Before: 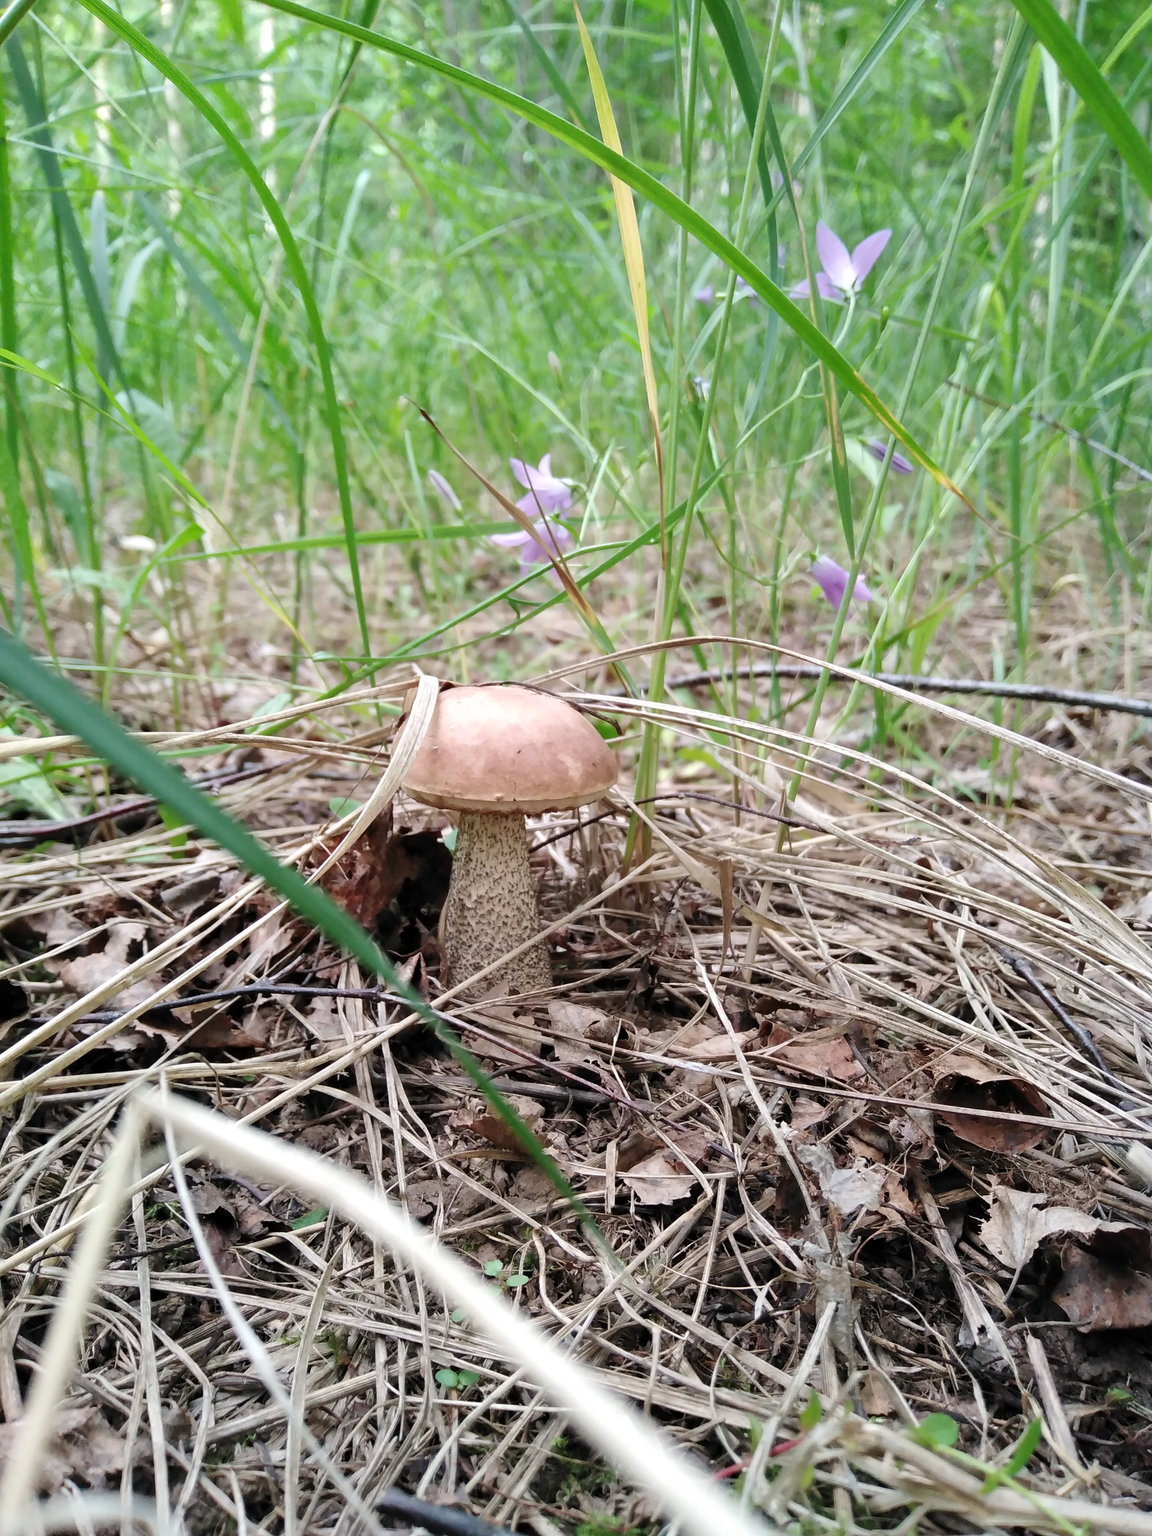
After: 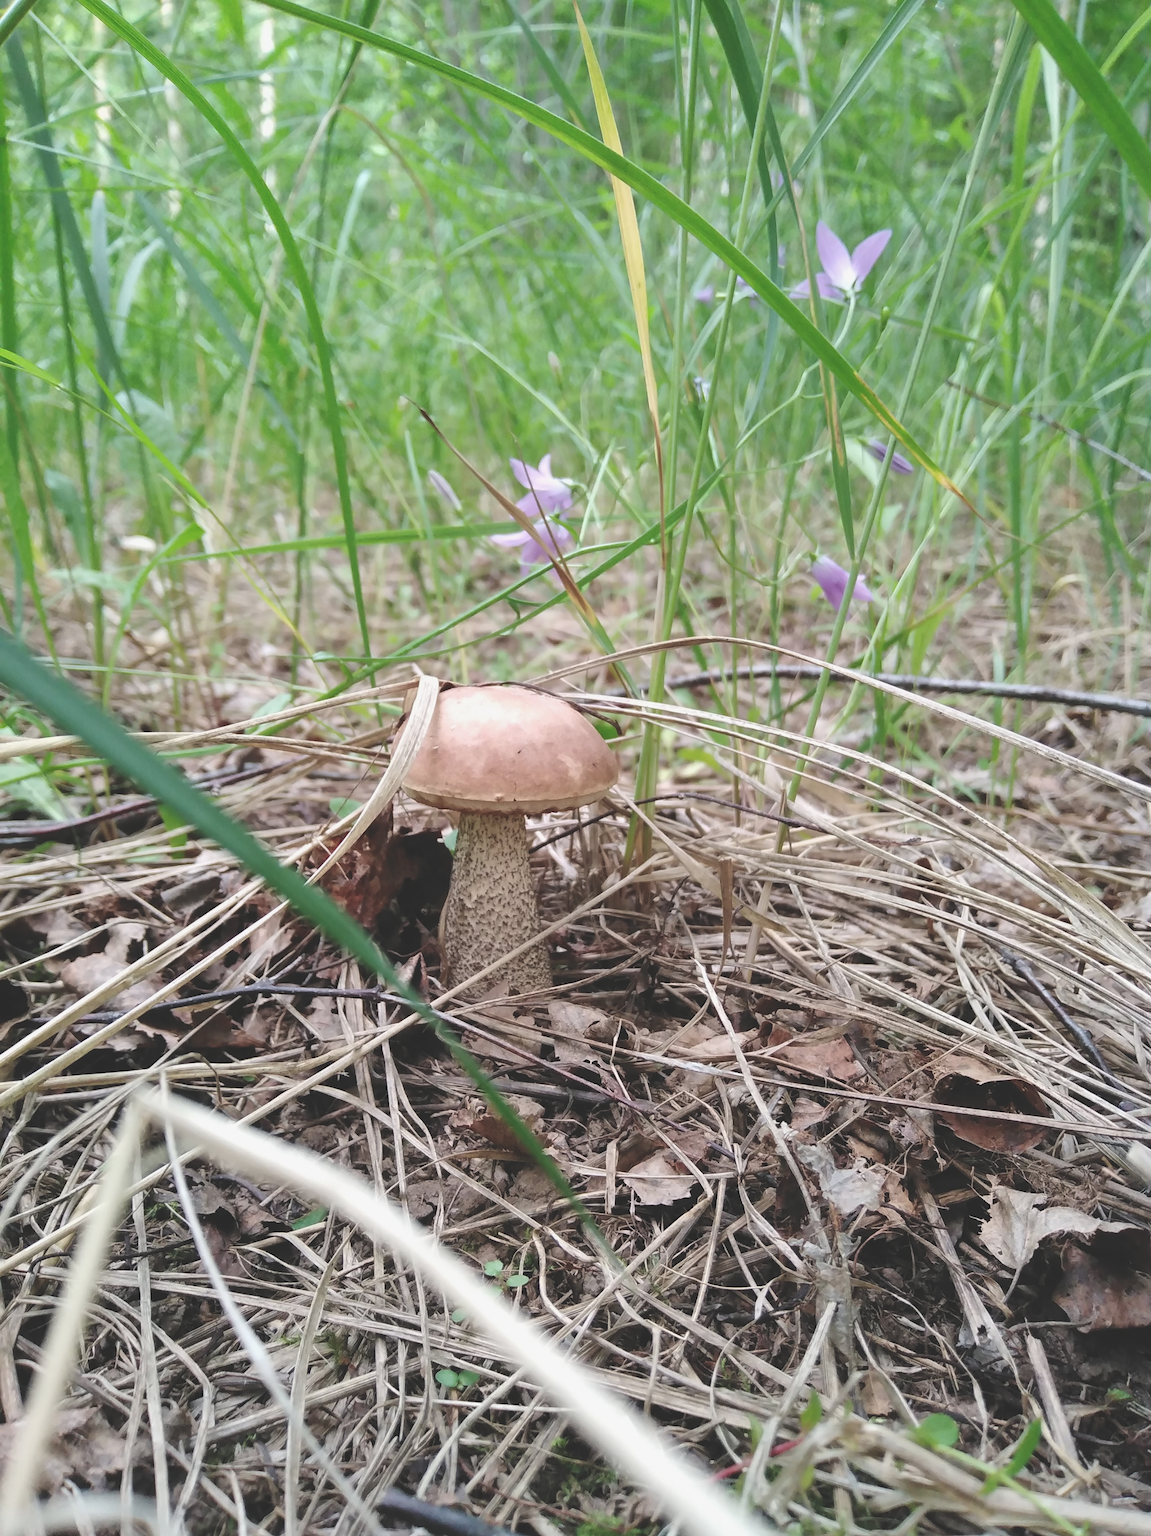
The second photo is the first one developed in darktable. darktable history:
exposure: black level correction -0.026, exposure -0.121 EV, compensate highlight preservation false
